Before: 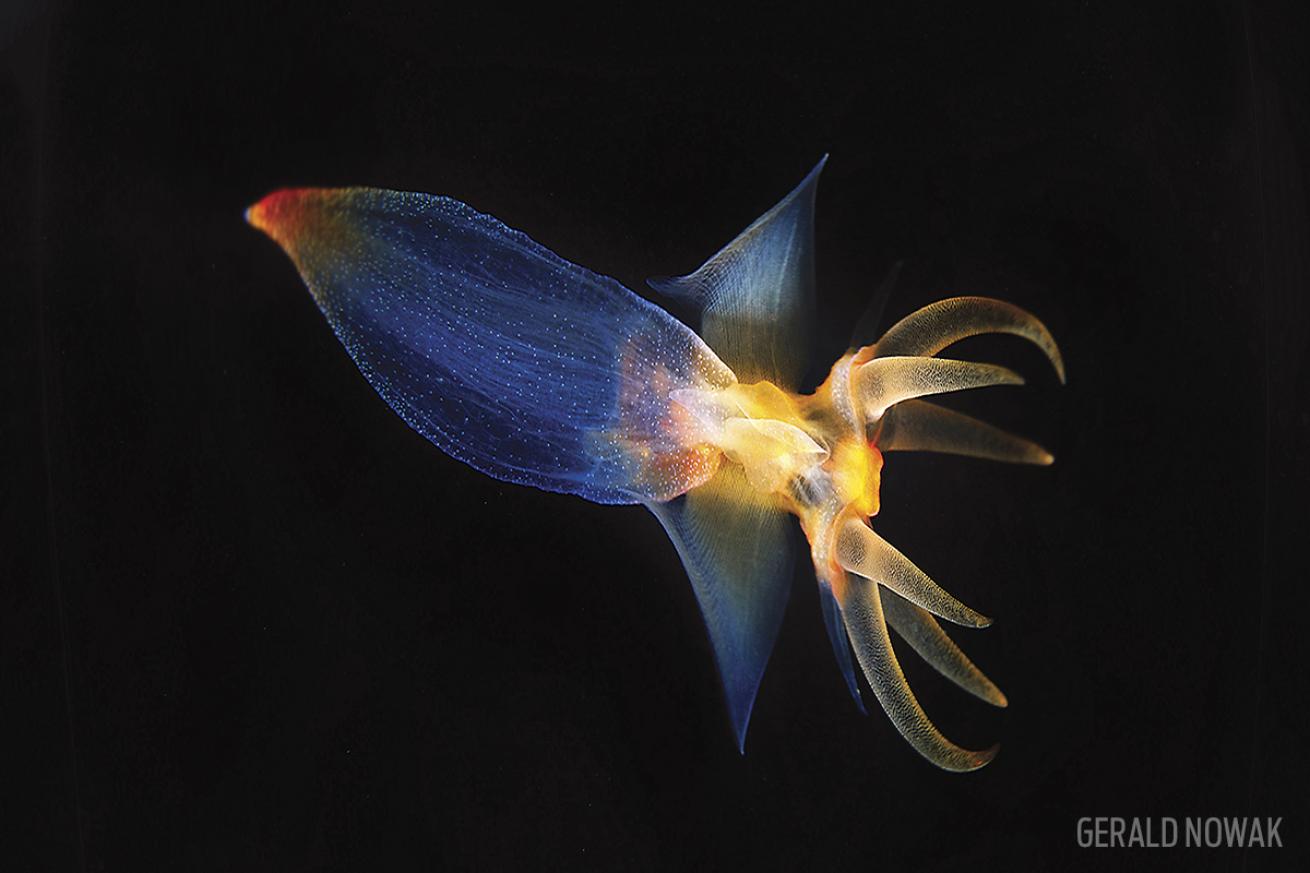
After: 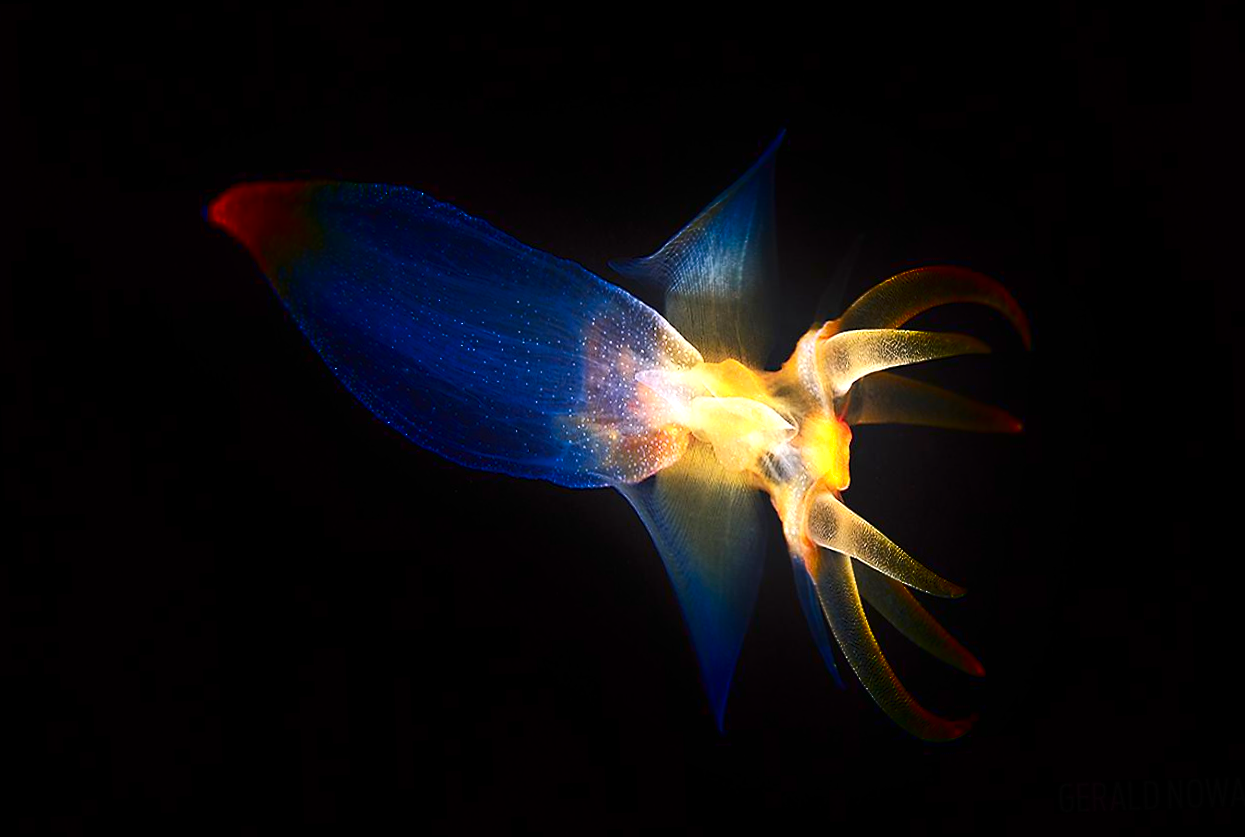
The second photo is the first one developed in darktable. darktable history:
rotate and perspective: rotation -2.12°, lens shift (vertical) 0.009, lens shift (horizontal) -0.008, automatic cropping original format, crop left 0.036, crop right 0.964, crop top 0.05, crop bottom 0.959
exposure: black level correction 0.001, exposure 0.5 EV, compensate exposure bias true, compensate highlight preservation false
shadows and highlights: shadows -88.03, highlights -35.45, shadows color adjustment 99.15%, highlights color adjustment 0%, soften with gaussian
contrast brightness saturation: contrast 0.1, brightness 0.03, saturation 0.09
